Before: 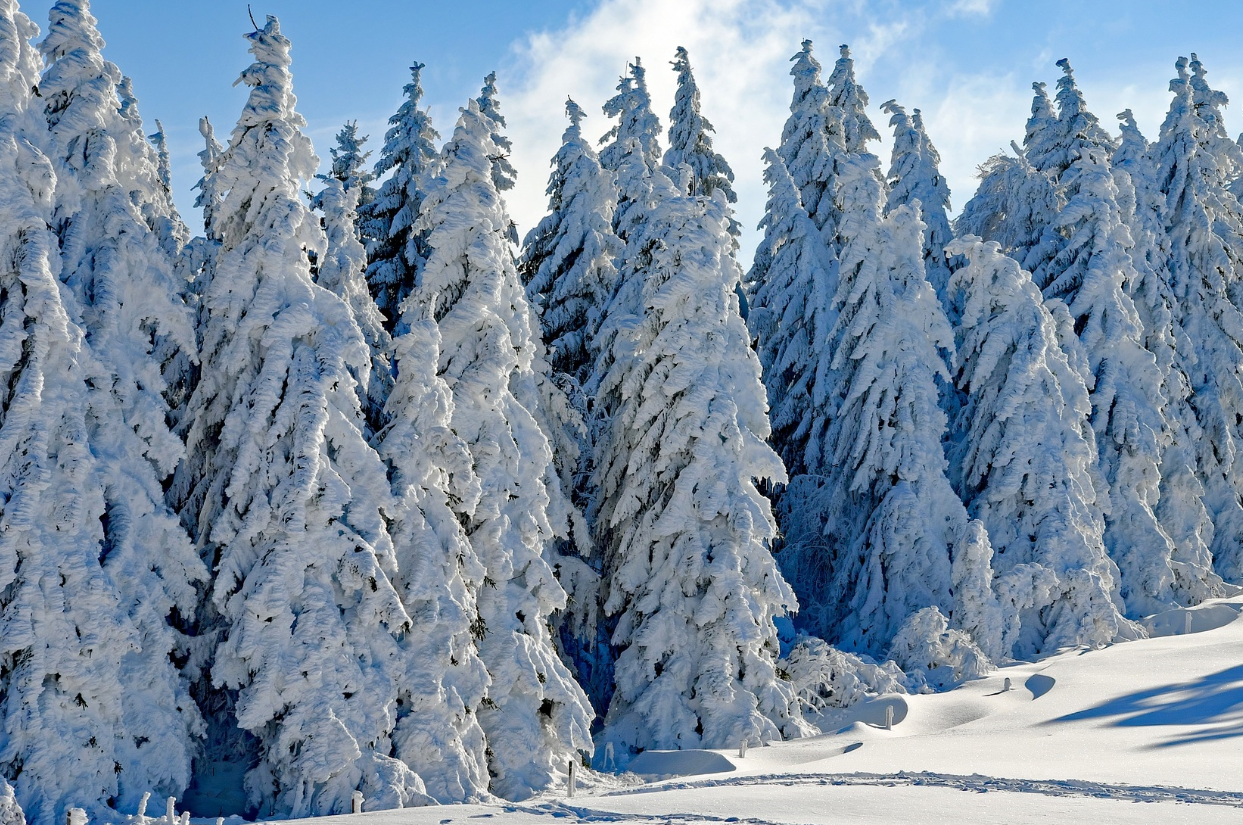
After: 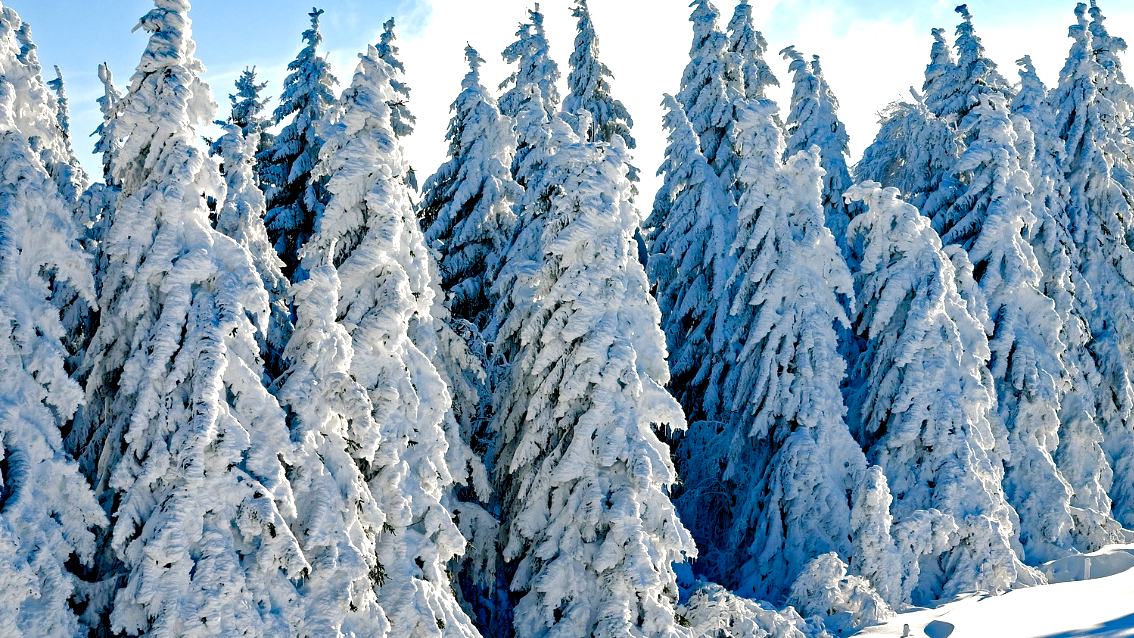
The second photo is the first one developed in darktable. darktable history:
color balance rgb: shadows lift › chroma 2.79%, shadows lift › hue 190.66°, power › hue 171.85°, highlights gain › chroma 2.16%, highlights gain › hue 75.26°, global offset › luminance -0.51%, perceptual saturation grading › highlights -33.8%, perceptual saturation grading › mid-tones 14.98%, perceptual saturation grading › shadows 48.43%, perceptual brilliance grading › highlights 15.68%, perceptual brilliance grading › mid-tones 6.62%, perceptual brilliance grading › shadows -14.98%, global vibrance 11.32%, contrast 5.05%
exposure: exposure 0.178 EV, compensate exposure bias true, compensate highlight preservation false
crop: left 8.155%, top 6.611%, bottom 15.385%
color zones: curves: ch1 [(0, 0.469) (0.01, 0.469) (0.12, 0.446) (0.248, 0.469) (0.5, 0.5) (0.748, 0.5) (0.99, 0.469) (1, 0.469)]
